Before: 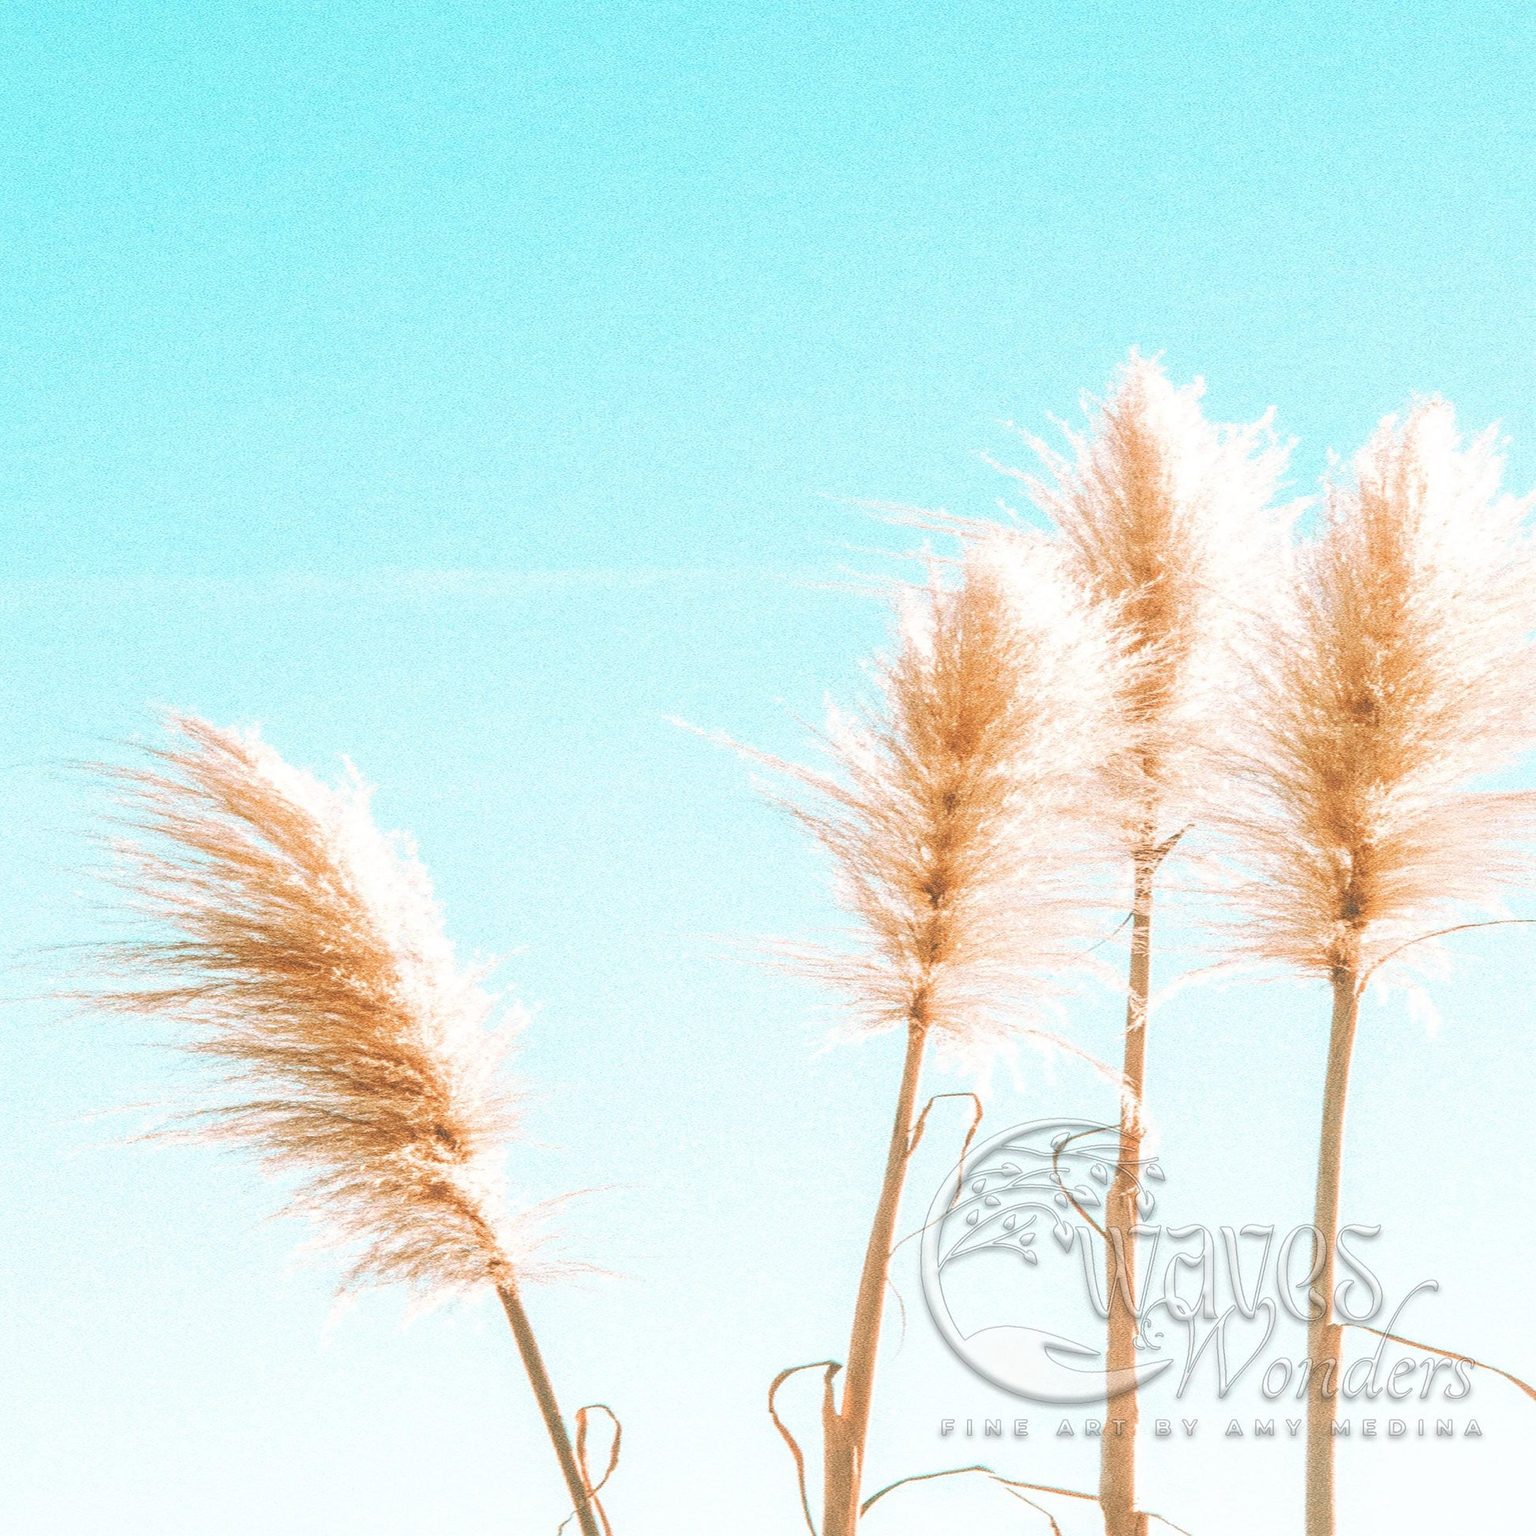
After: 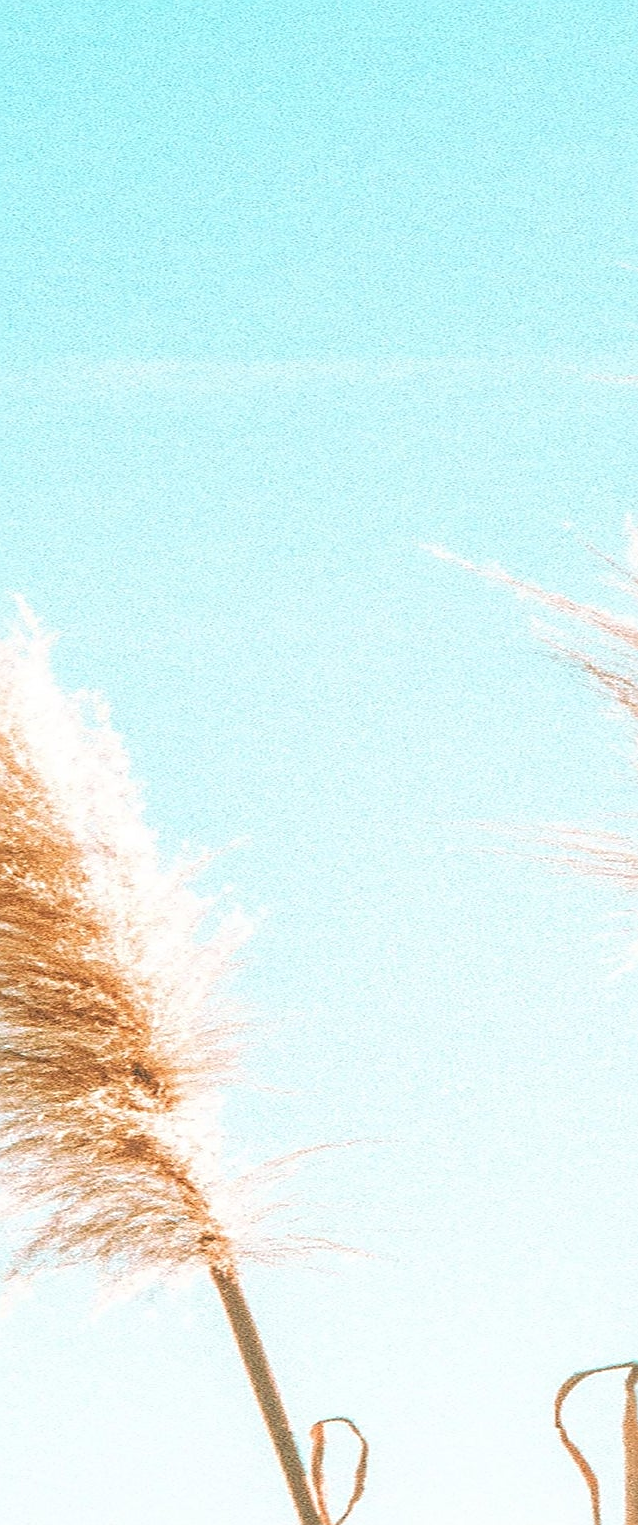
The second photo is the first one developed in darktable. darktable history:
crop and rotate: left 21.566%, top 18.627%, right 45.604%, bottom 2.965%
sharpen: on, module defaults
